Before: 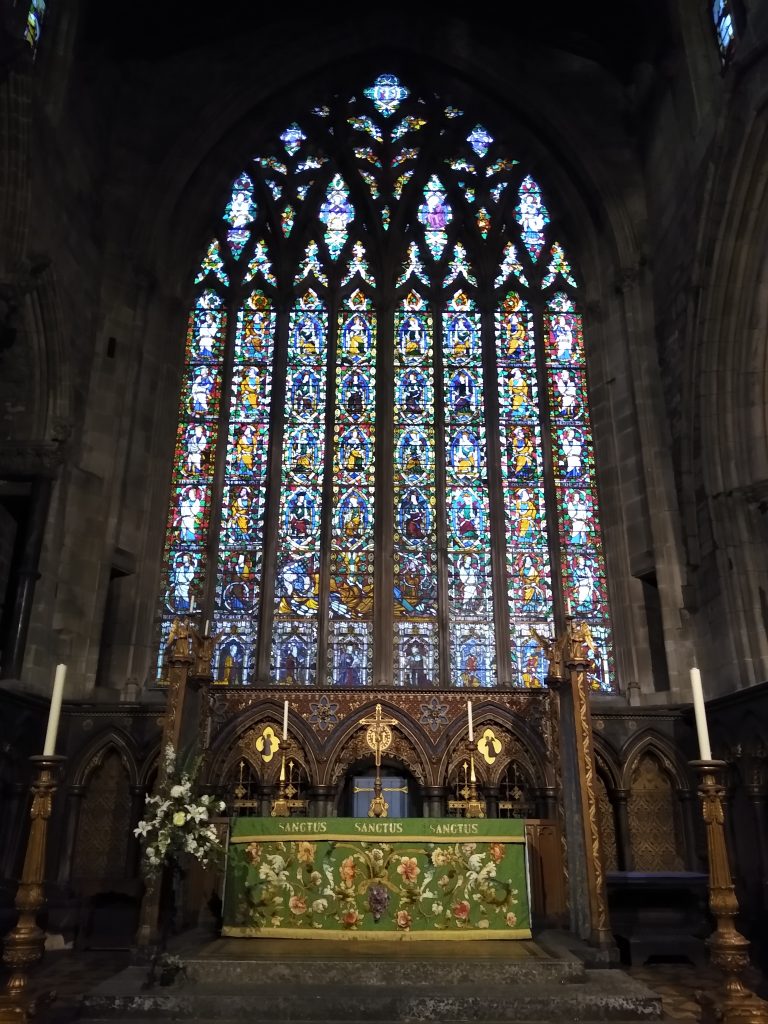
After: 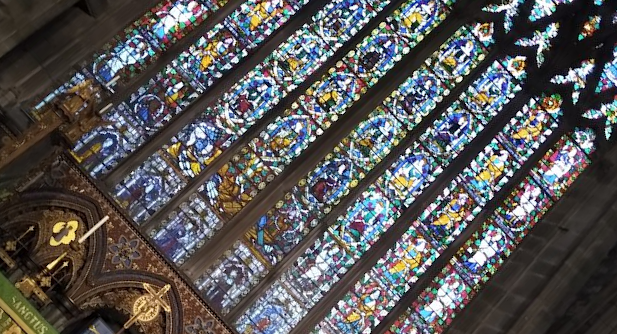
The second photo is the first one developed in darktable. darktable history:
crop and rotate: angle -46.19°, top 16.717%, right 0.781%, bottom 11.633%
